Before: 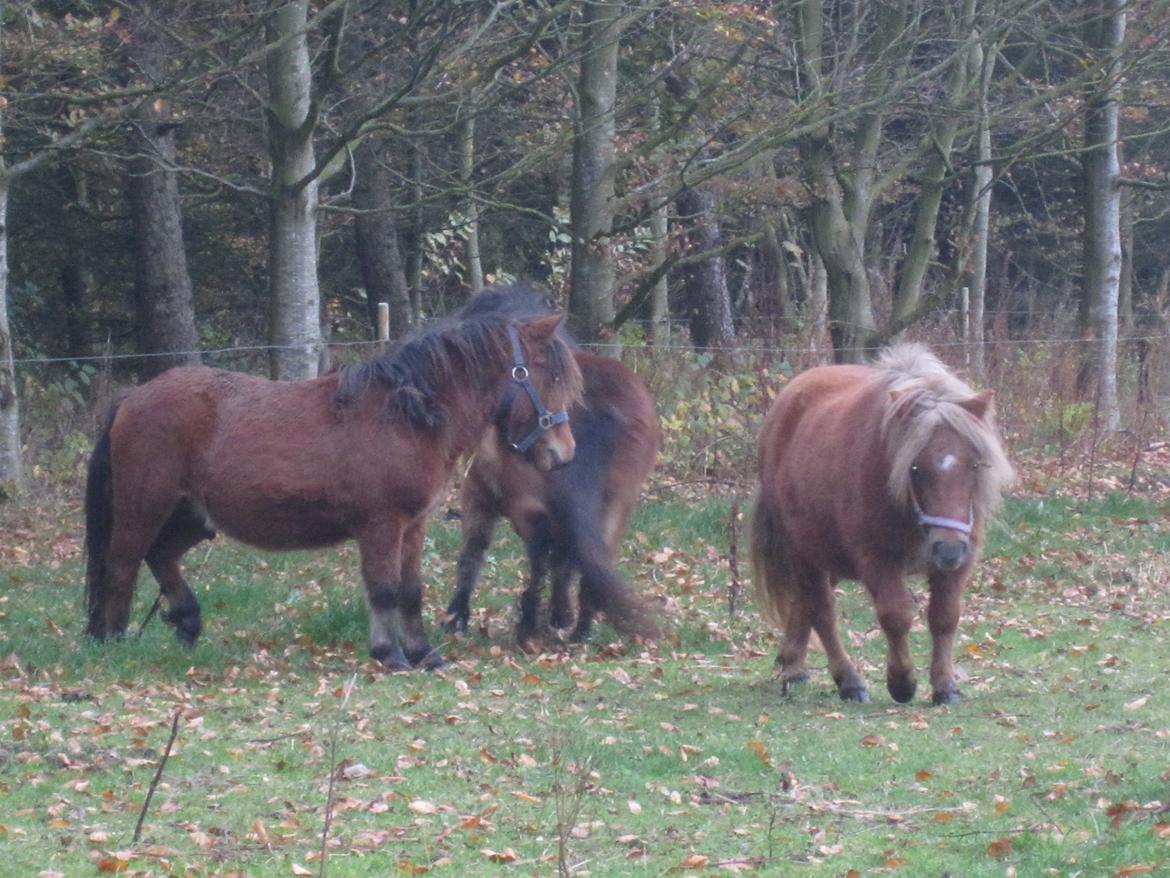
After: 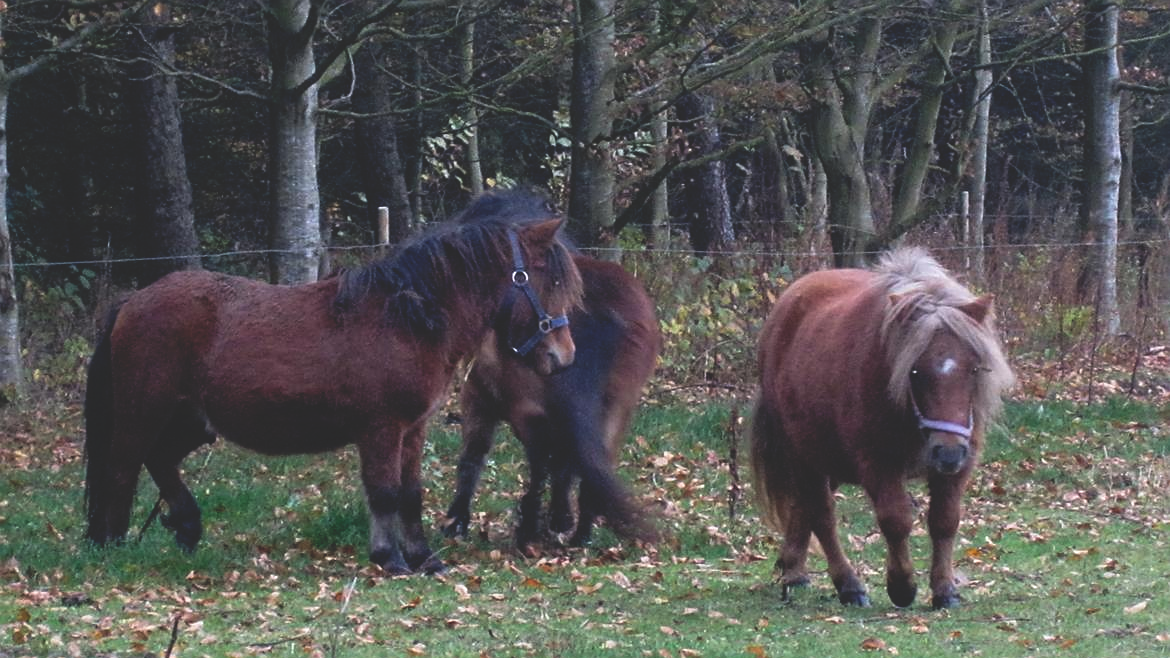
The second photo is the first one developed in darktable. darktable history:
base curve: curves: ch0 [(0, 0.02) (0.083, 0.036) (1, 1)], preserve colors none
sharpen: on, module defaults
crop: top 11.038%, bottom 13.962%
